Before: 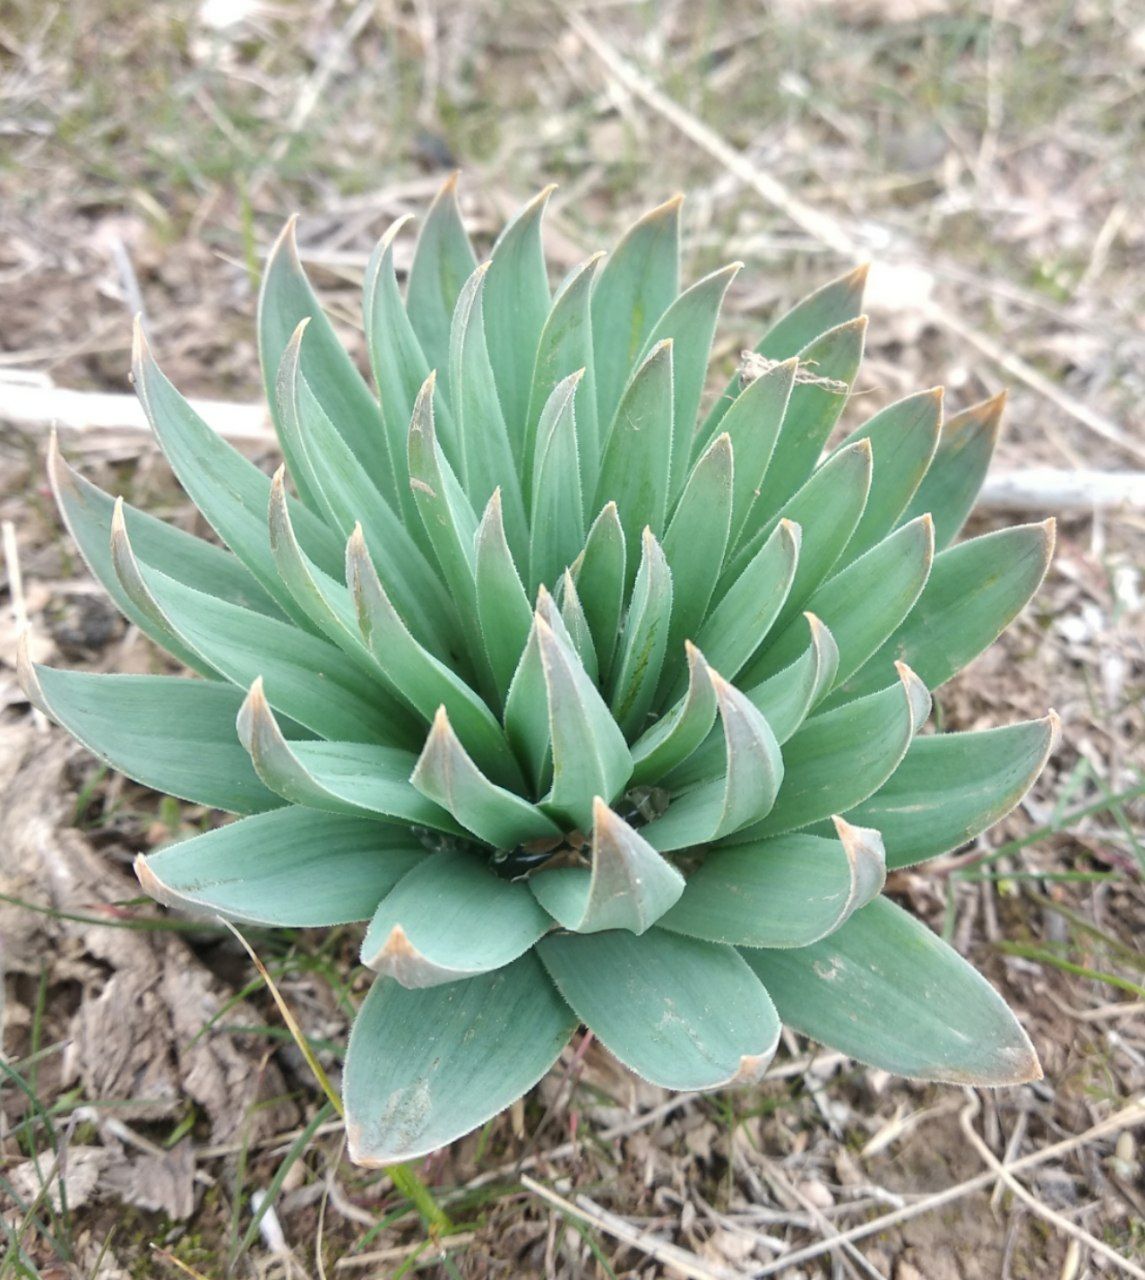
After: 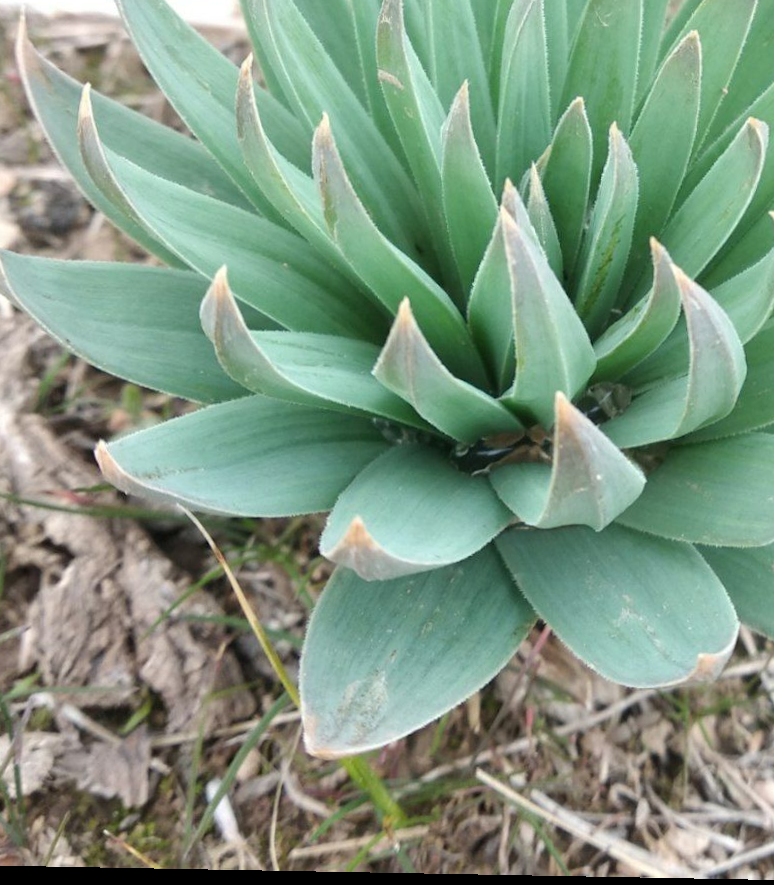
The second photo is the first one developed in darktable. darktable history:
crop and rotate: angle -1.06°, left 4.024%, top 31.944%, right 29.673%
